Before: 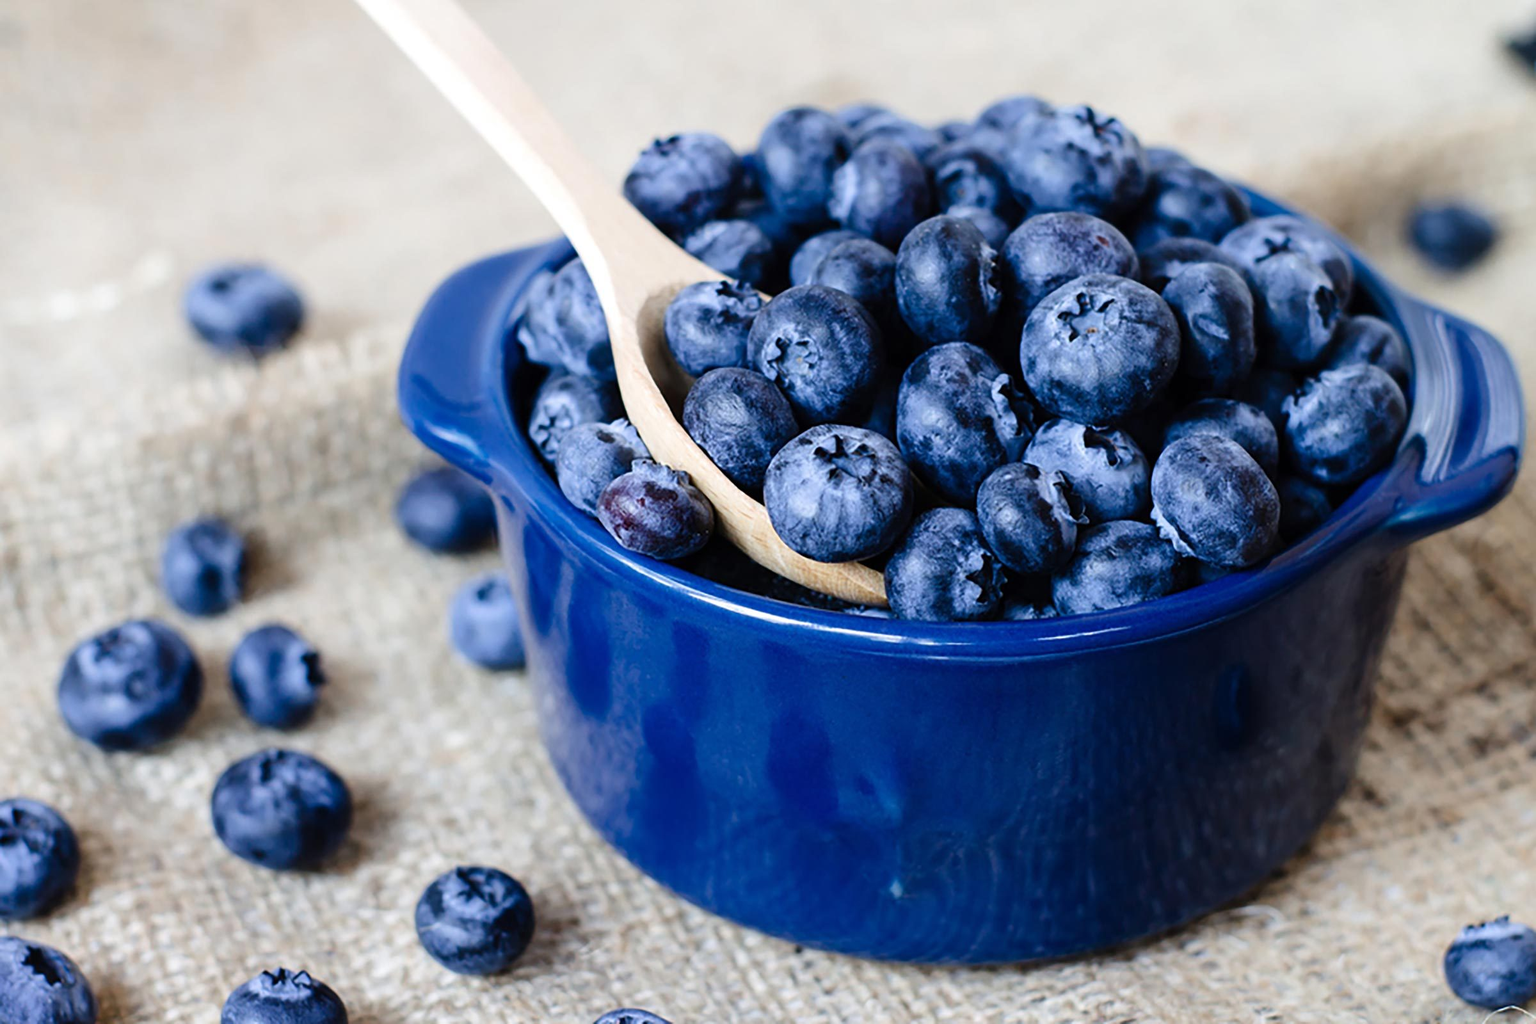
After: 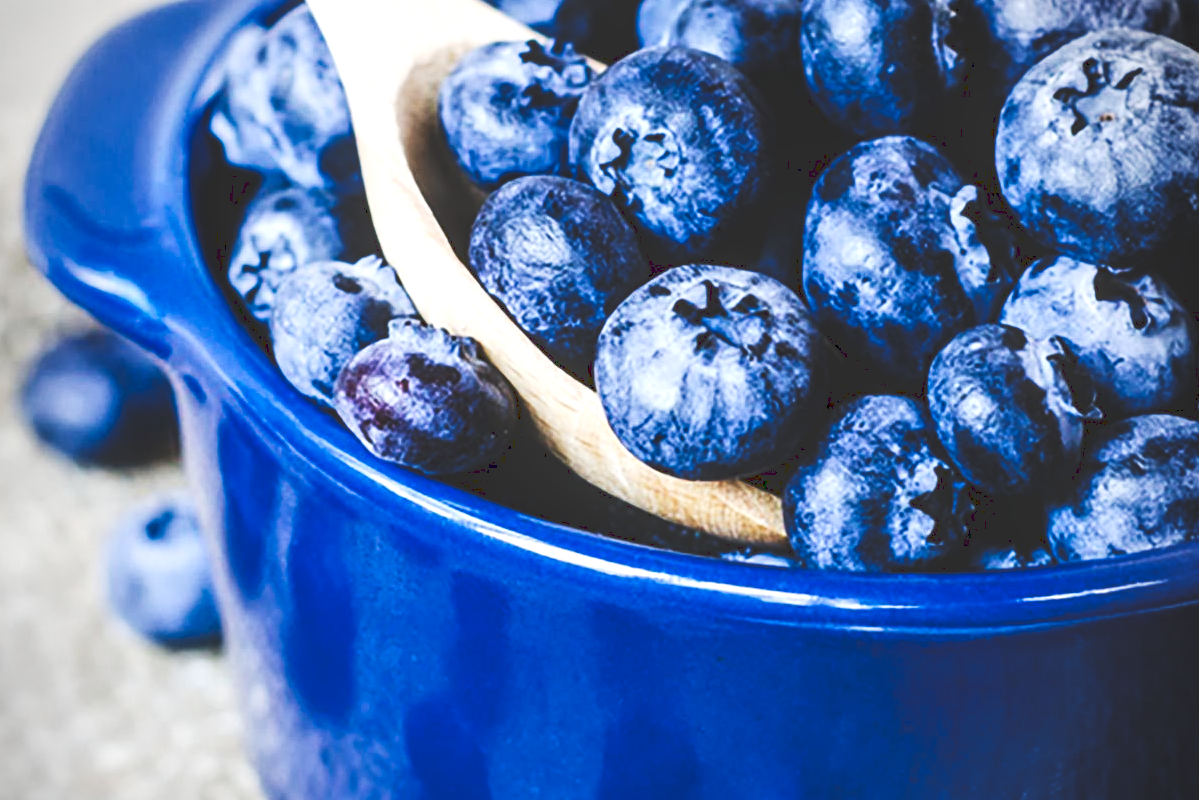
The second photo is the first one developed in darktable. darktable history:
vignetting: unbound false
exposure: exposure 0.375 EV, compensate highlight preservation false
tone curve: curves: ch0 [(0, 0) (0.003, 0.183) (0.011, 0.183) (0.025, 0.184) (0.044, 0.188) (0.069, 0.197) (0.1, 0.204) (0.136, 0.212) (0.177, 0.226) (0.224, 0.24) (0.277, 0.273) (0.335, 0.322) (0.399, 0.388) (0.468, 0.468) (0.543, 0.579) (0.623, 0.686) (0.709, 0.792) (0.801, 0.877) (0.898, 0.939) (1, 1)], preserve colors none
crop: left 25%, top 25%, right 25%, bottom 25%
local contrast: detail 130%
